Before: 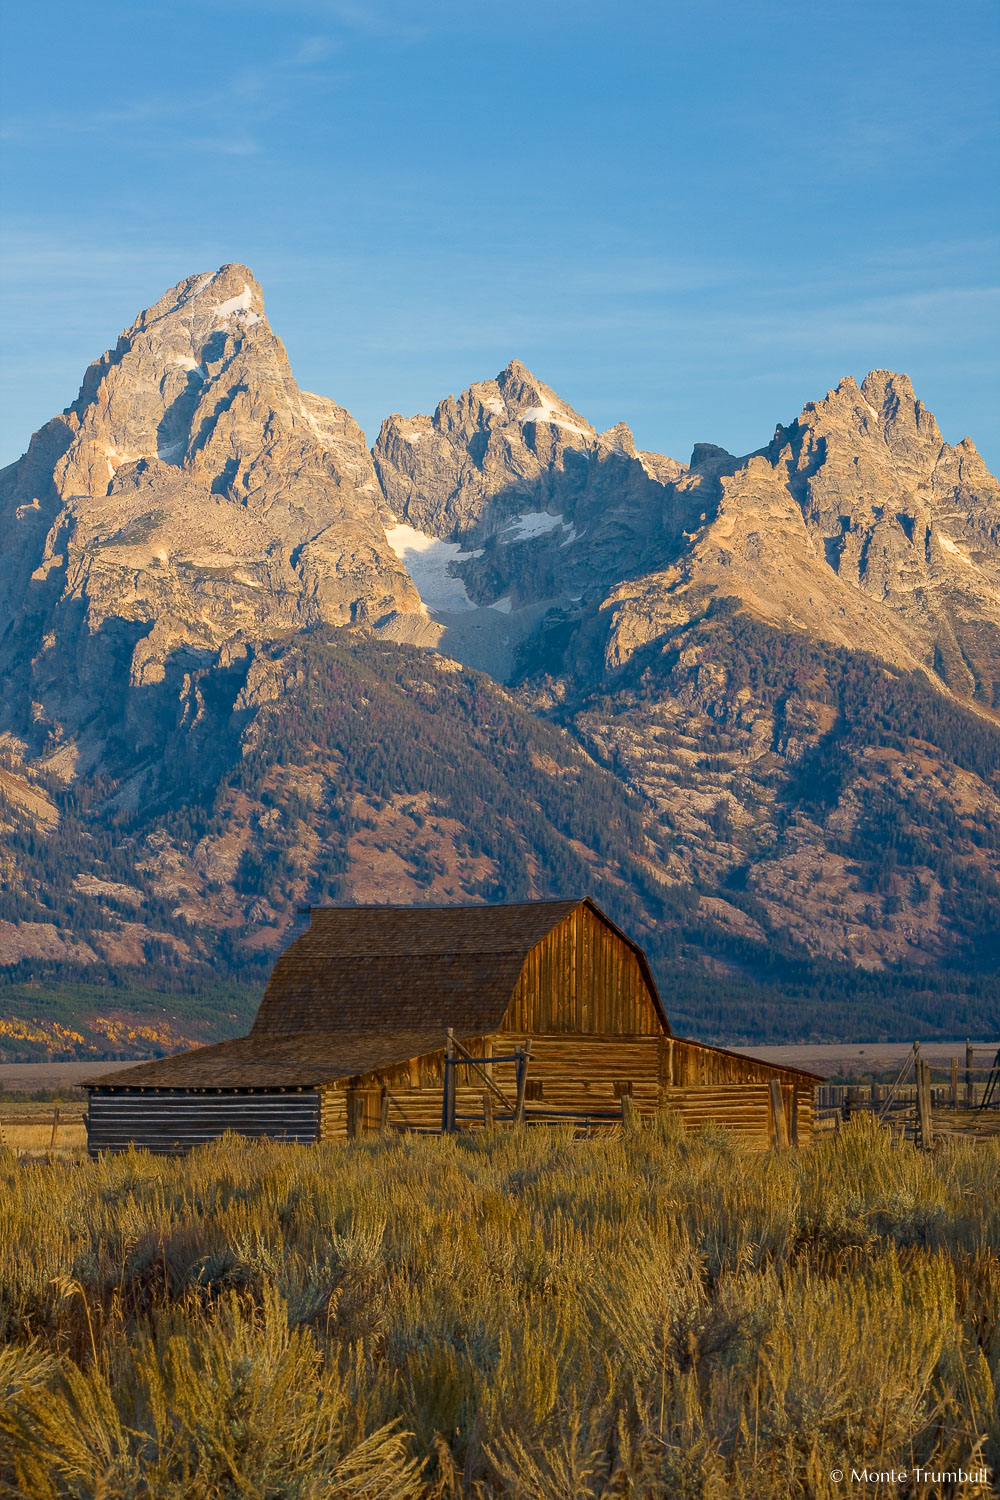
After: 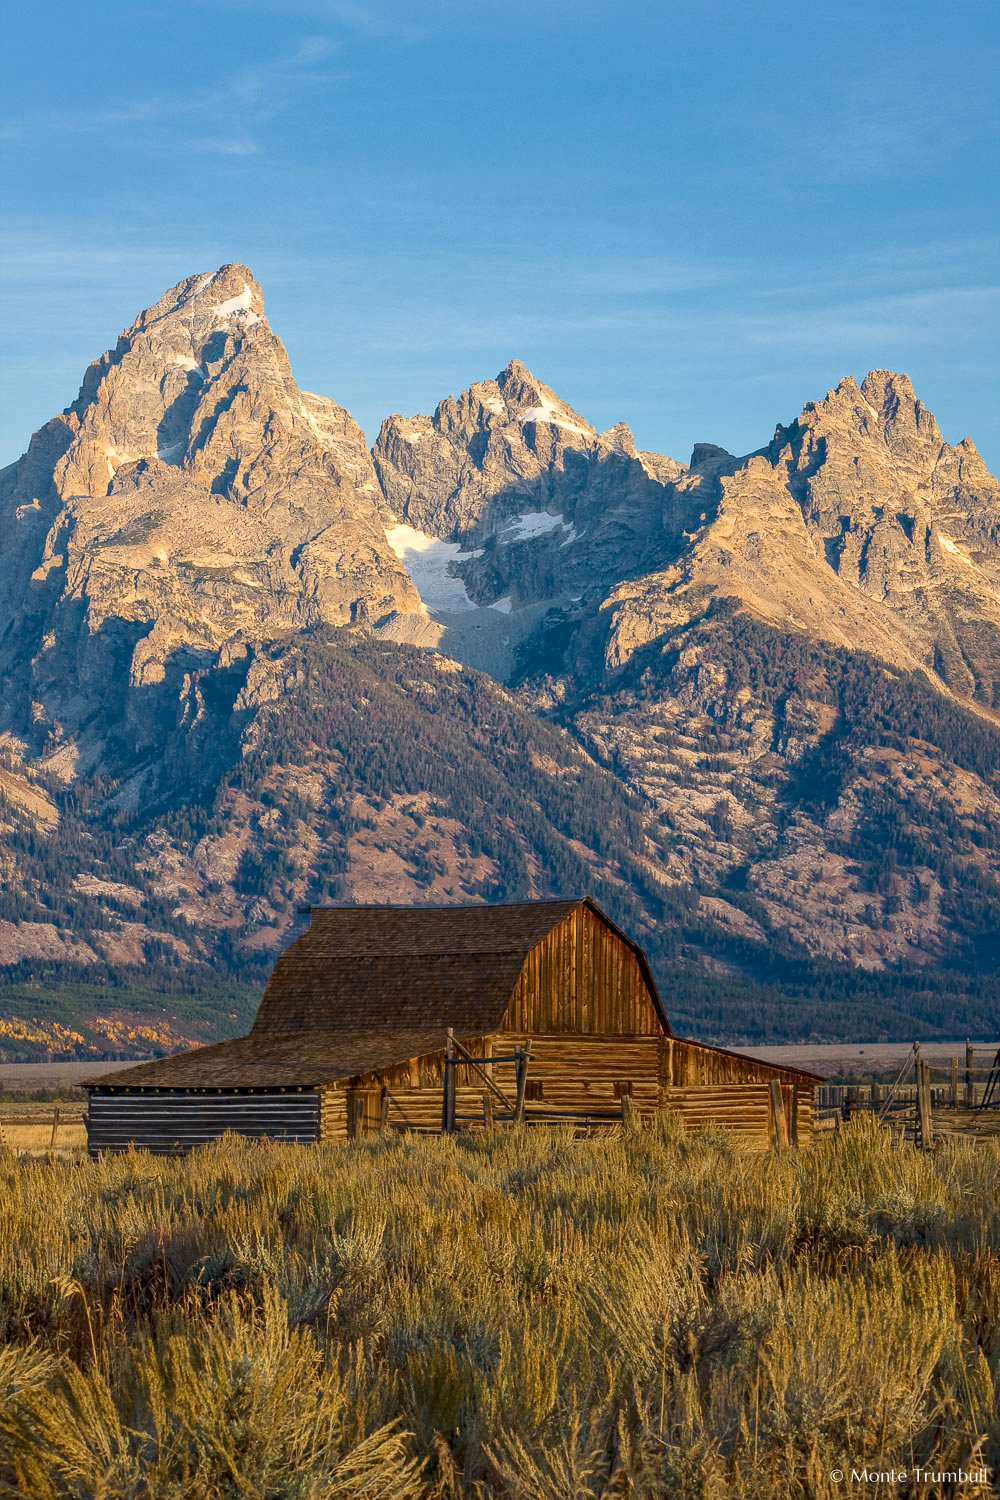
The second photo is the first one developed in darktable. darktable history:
shadows and highlights: shadows 30
contrast brightness saturation: contrast 0.15, brightness 0.05
local contrast: on, module defaults
